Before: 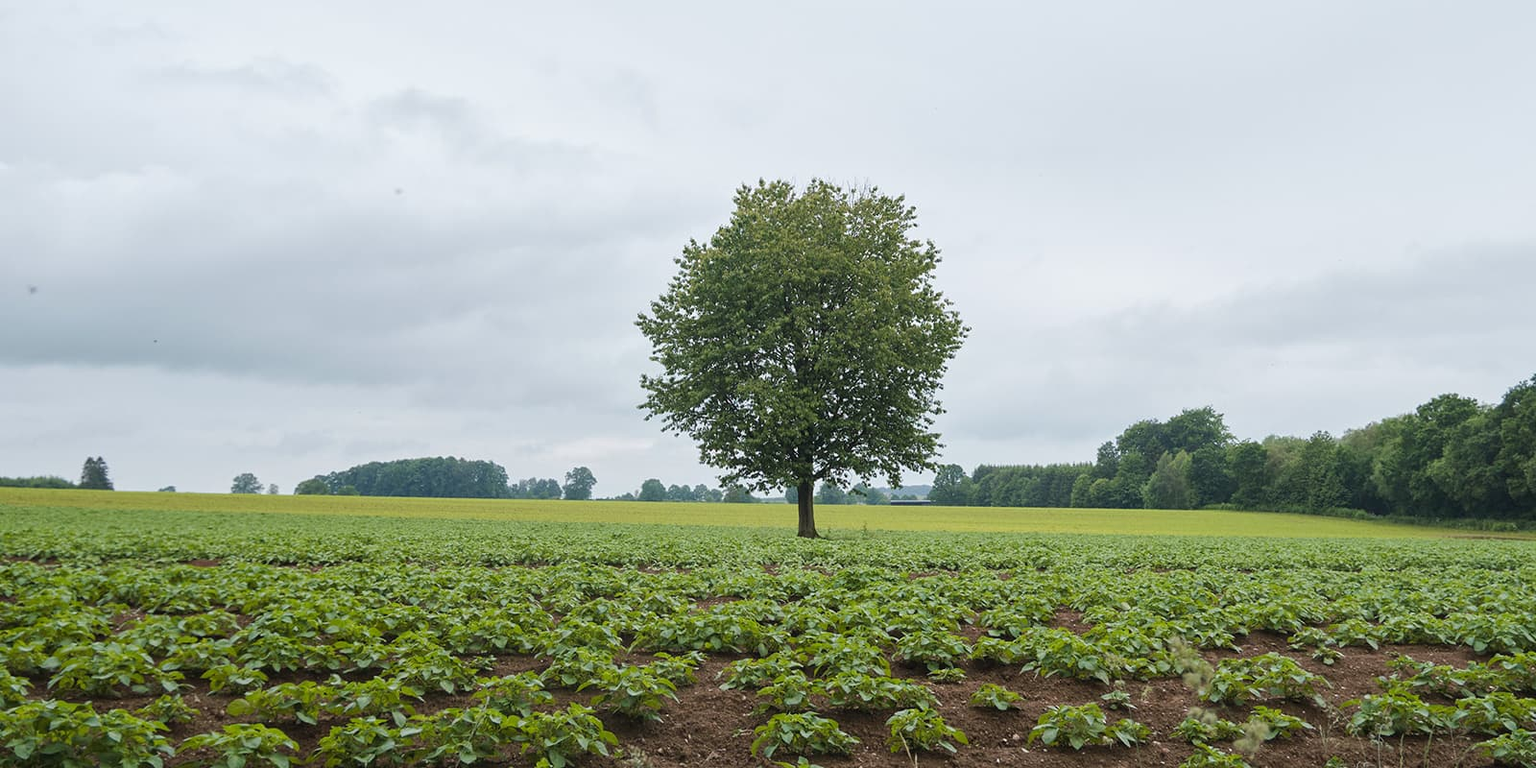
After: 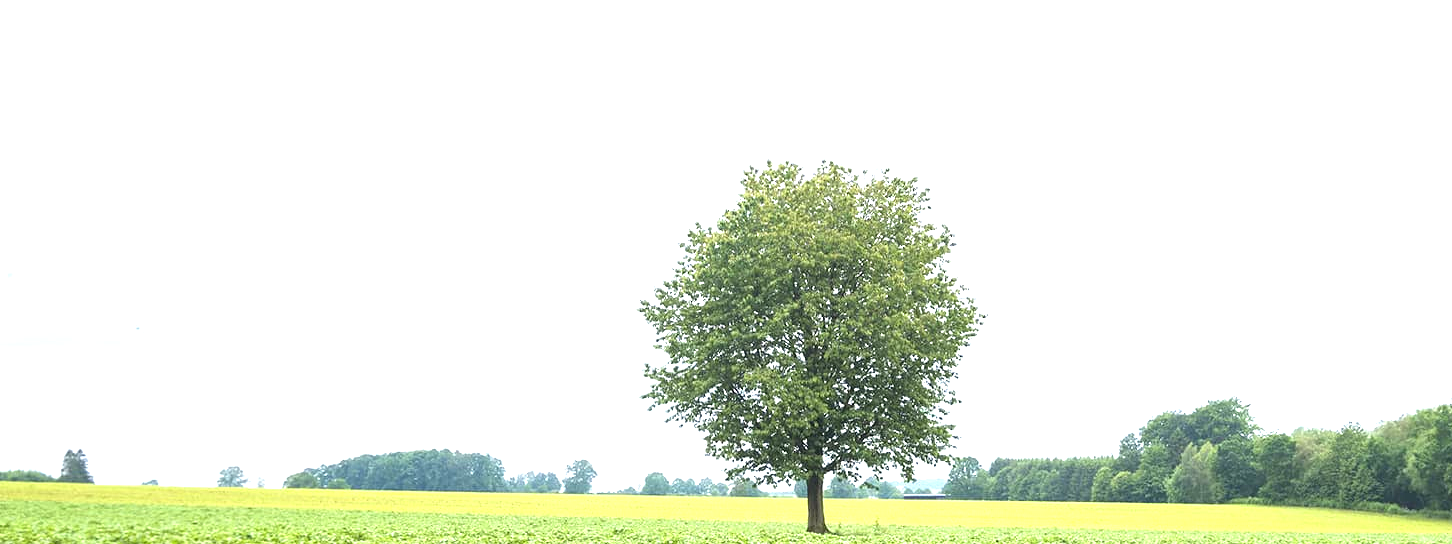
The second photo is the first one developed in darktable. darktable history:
exposure: black level correction 0, exposure 1.509 EV, compensate highlight preservation false
crop: left 1.52%, top 3.412%, right 7.718%, bottom 28.511%
